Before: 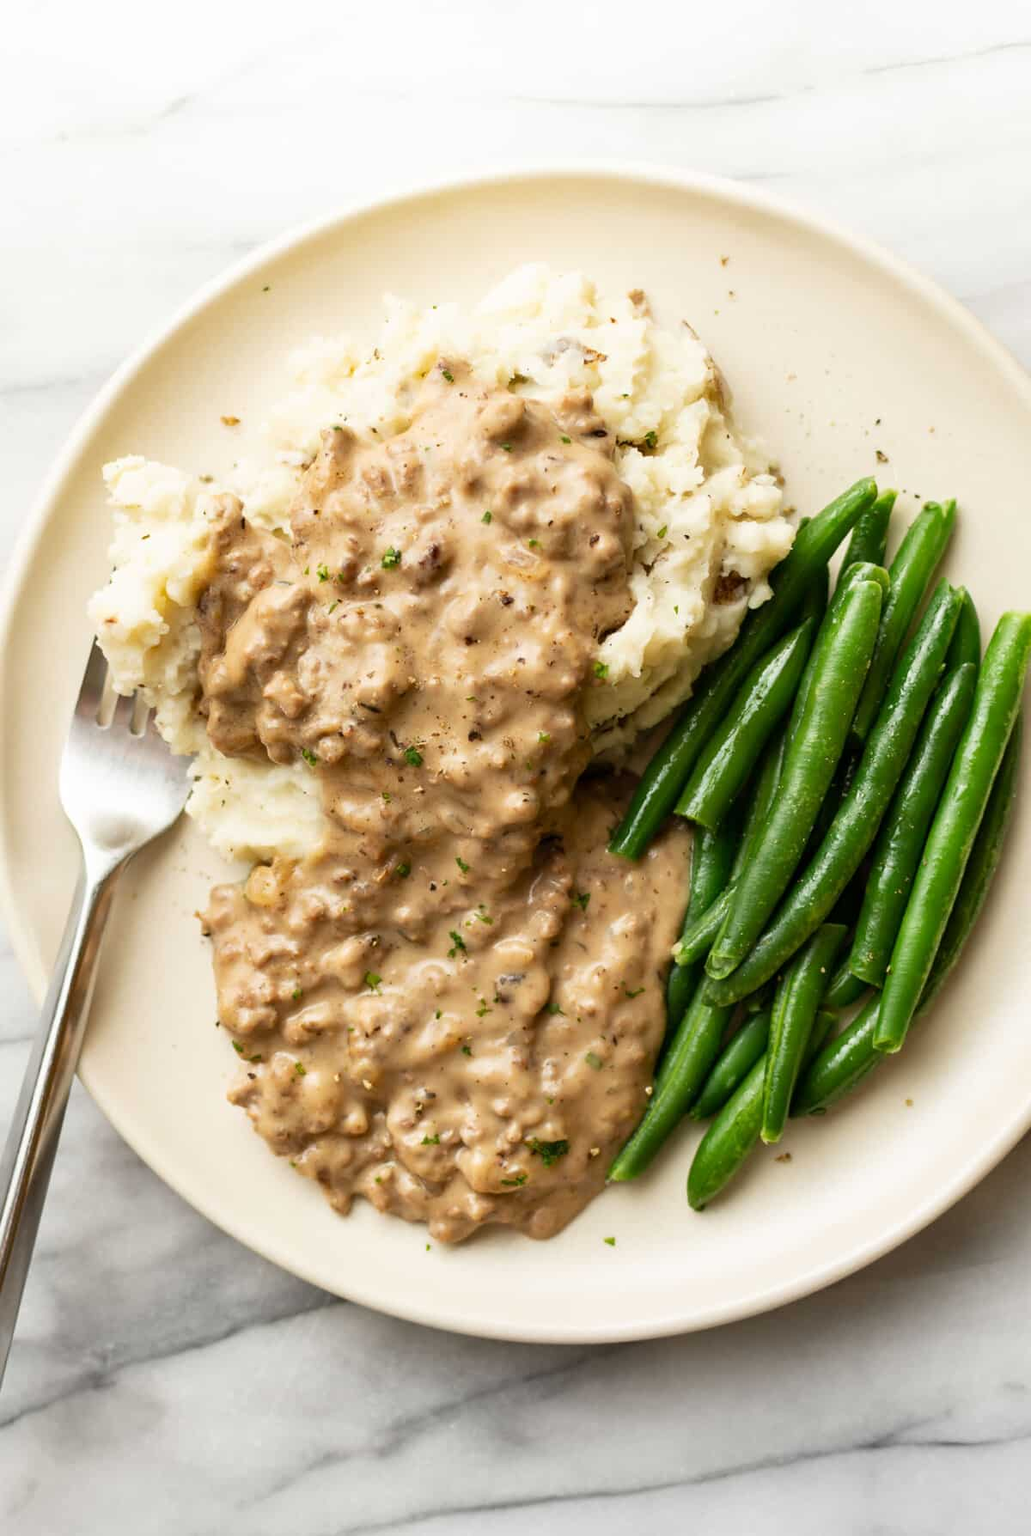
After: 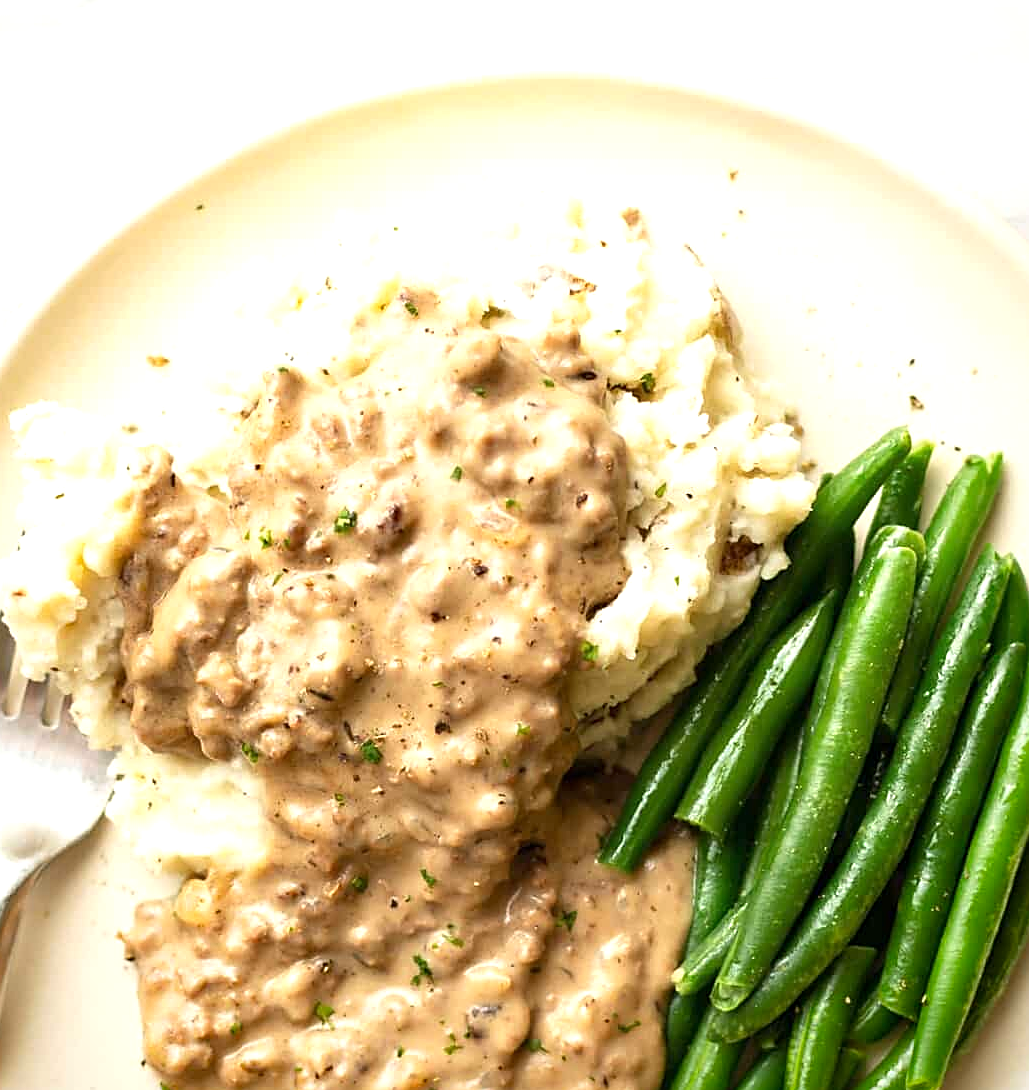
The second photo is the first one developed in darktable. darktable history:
exposure: exposure 0.568 EV, compensate highlight preservation false
sharpen: on, module defaults
crop and rotate: left 9.245%, top 7.227%, right 4.964%, bottom 31.792%
vignetting: fall-off start 87.02%, brightness -0.249, saturation 0.136, automatic ratio true
